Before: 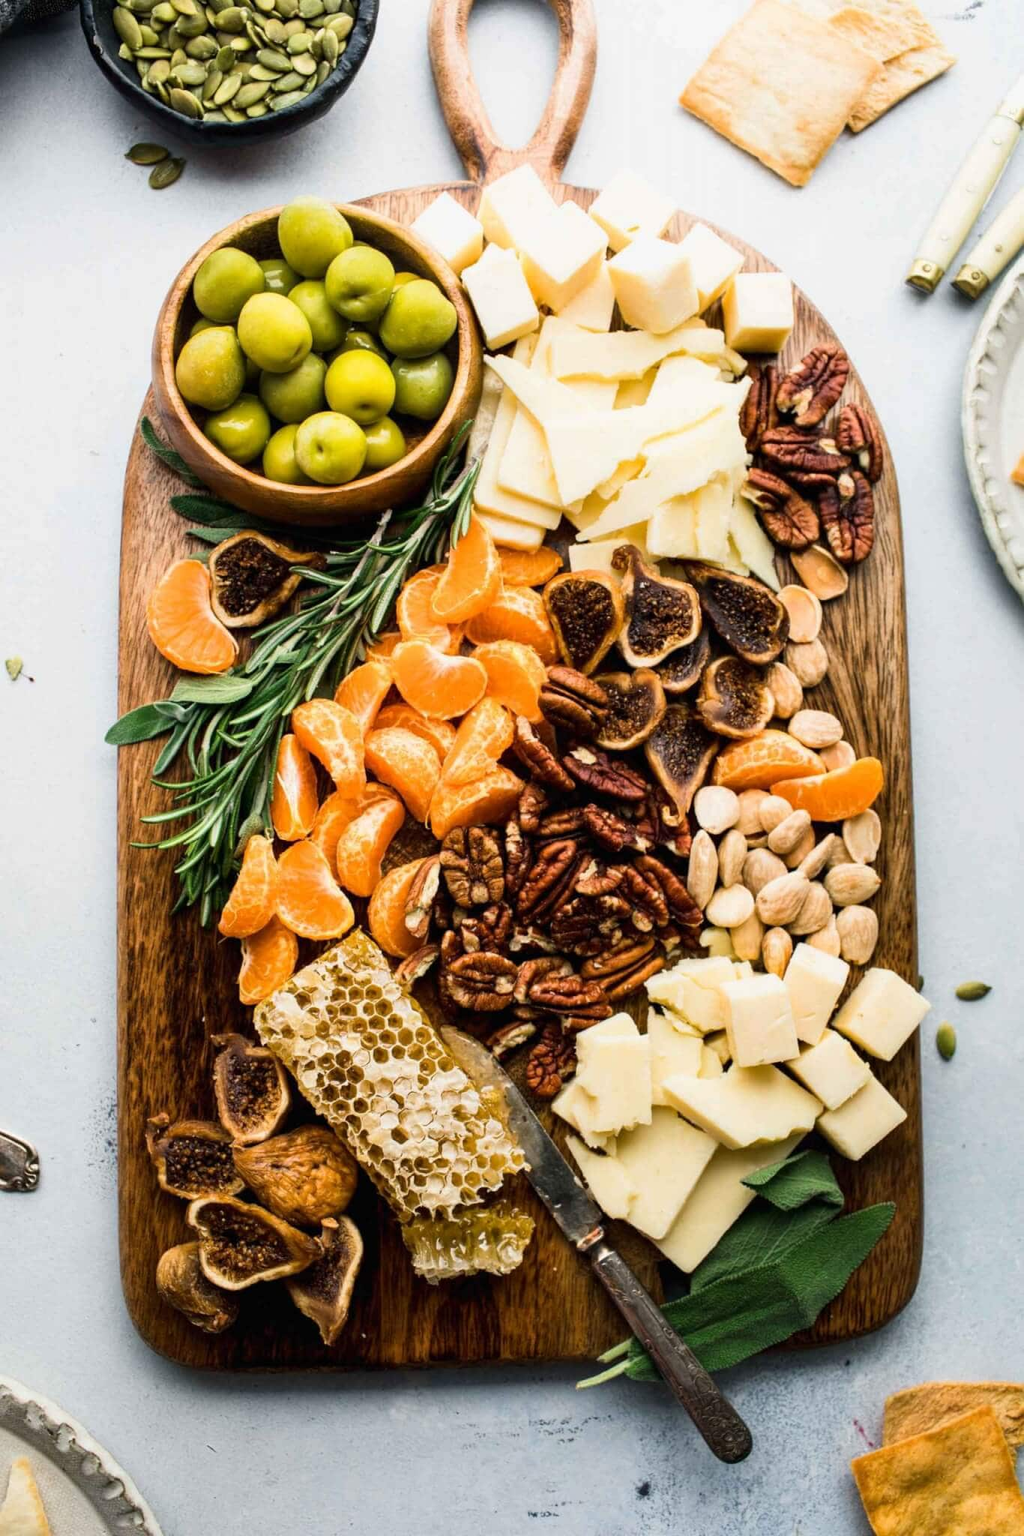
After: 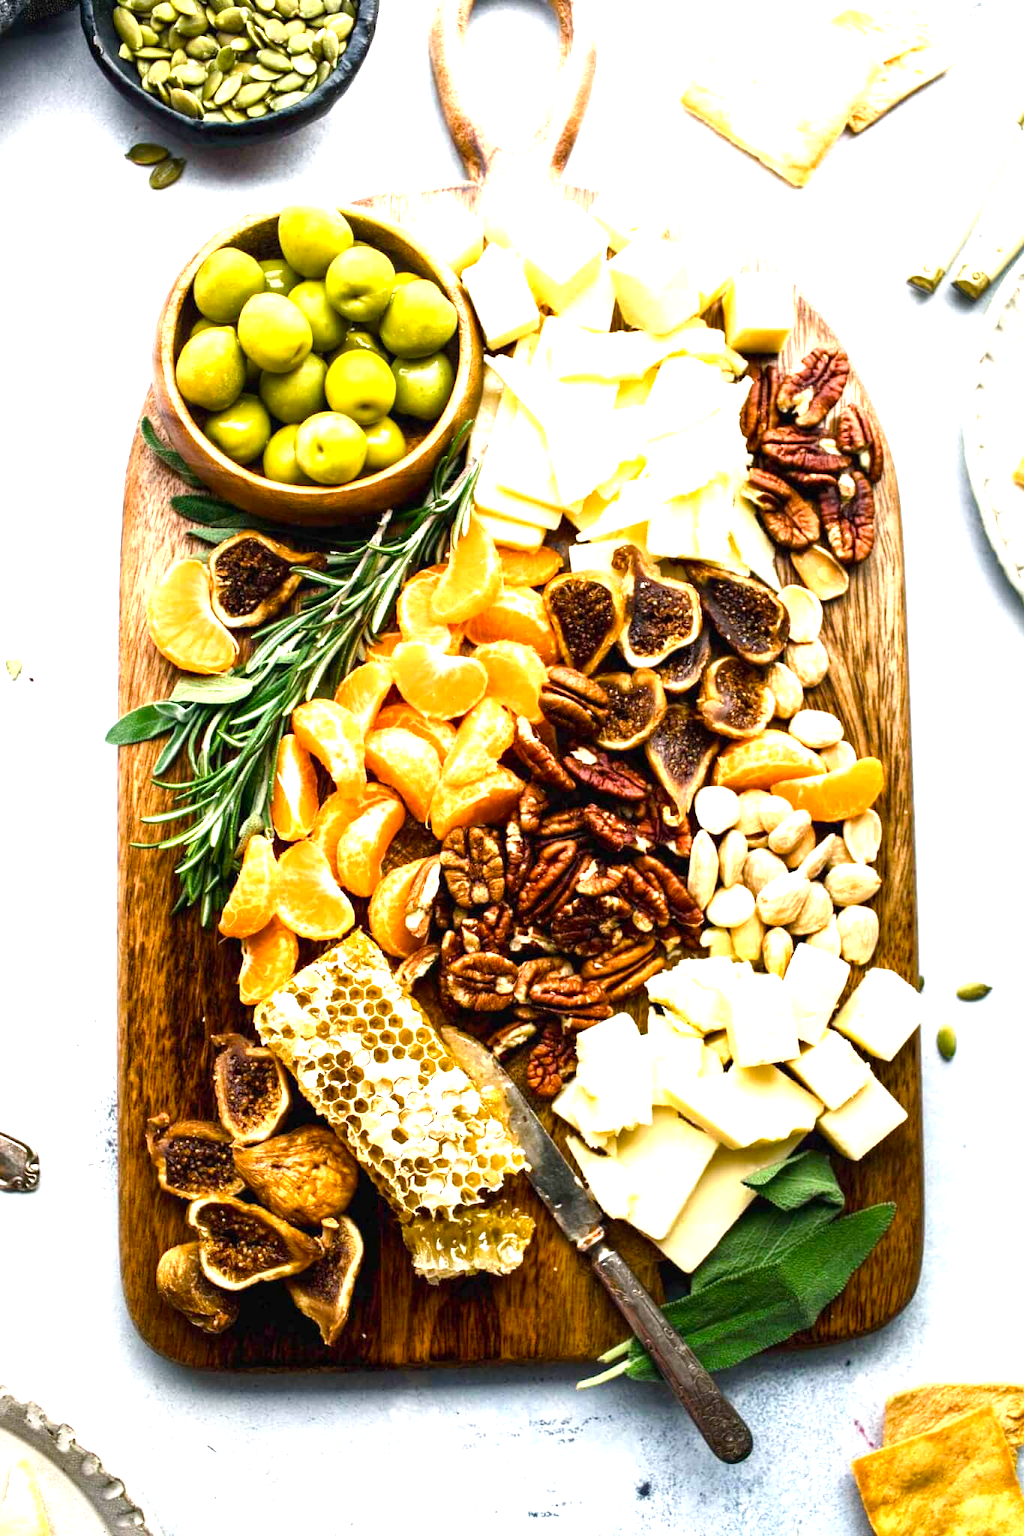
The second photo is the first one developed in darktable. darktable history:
color balance rgb: highlights gain › chroma 0.179%, highlights gain › hue 332.29°, perceptual saturation grading › global saturation 20%, perceptual saturation grading › highlights -25.35%, perceptual saturation grading › shadows 26.079%, perceptual brilliance grading › global brilliance 18.637%
exposure: black level correction 0, exposure 0.499 EV, compensate highlight preservation false
